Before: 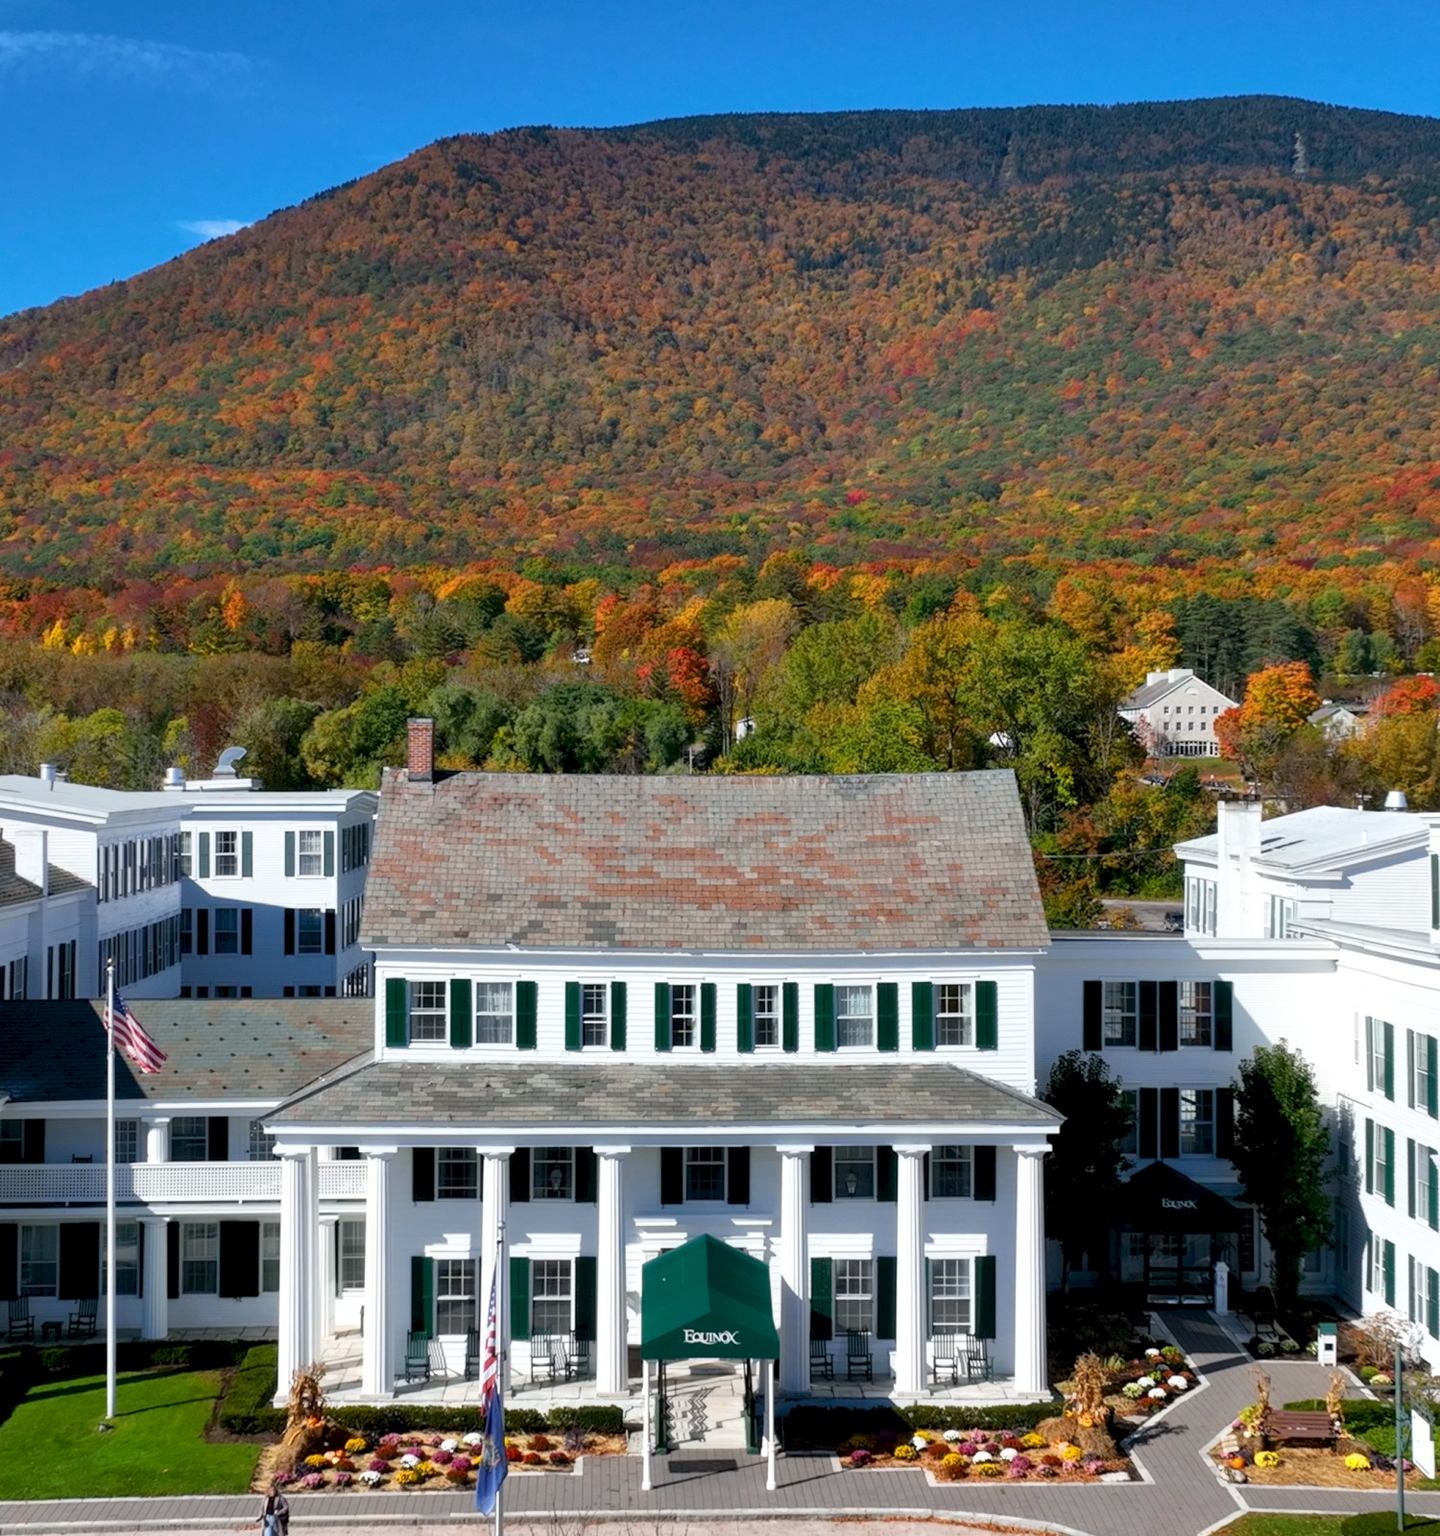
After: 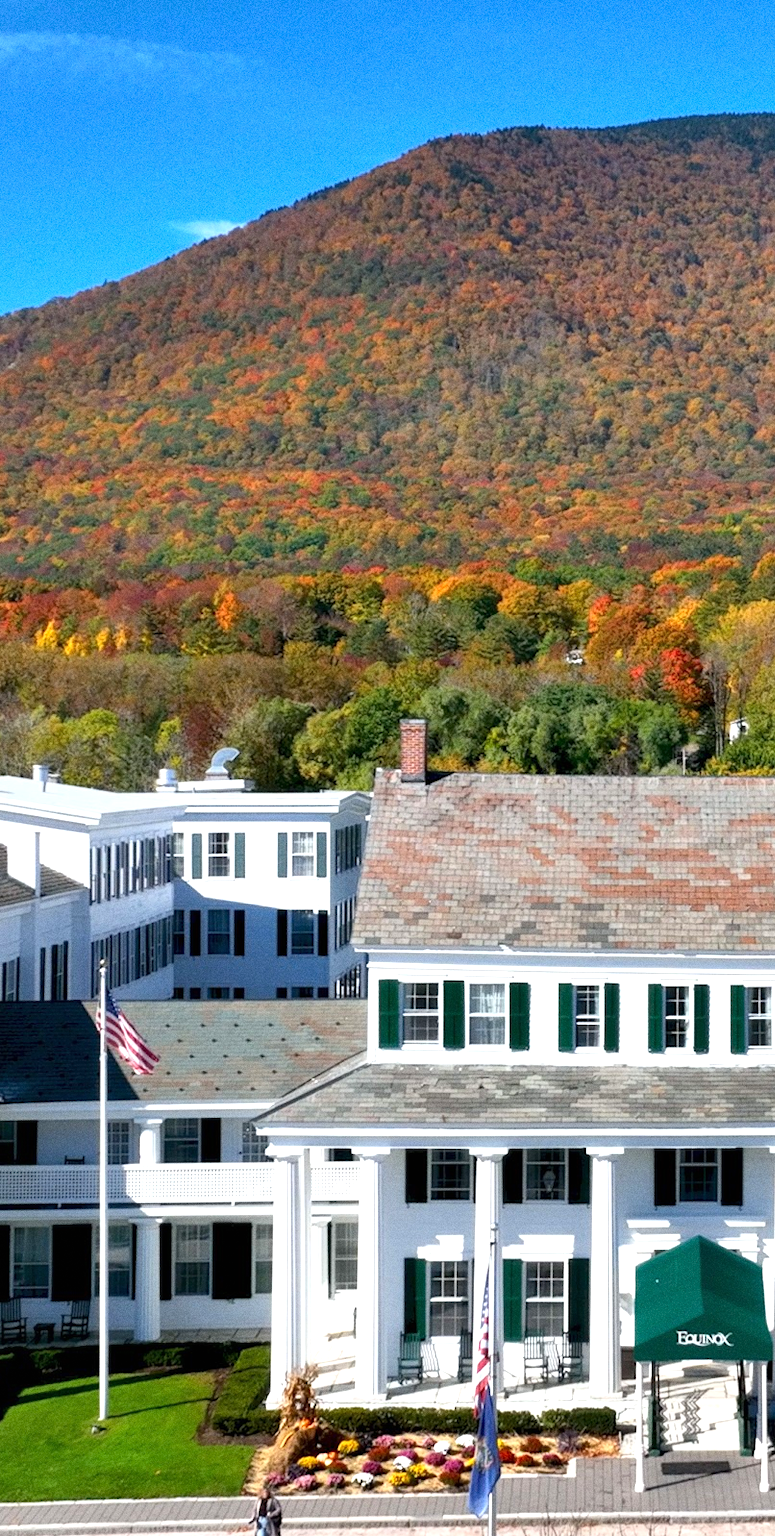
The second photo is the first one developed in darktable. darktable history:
crop: left 0.587%, right 45.588%, bottom 0.086%
grain: coarseness 3.21 ISO
shadows and highlights: shadows 37.27, highlights -28.18, soften with gaussian
exposure: black level correction 0, exposure 0.7 EV, compensate exposure bias true, compensate highlight preservation false
